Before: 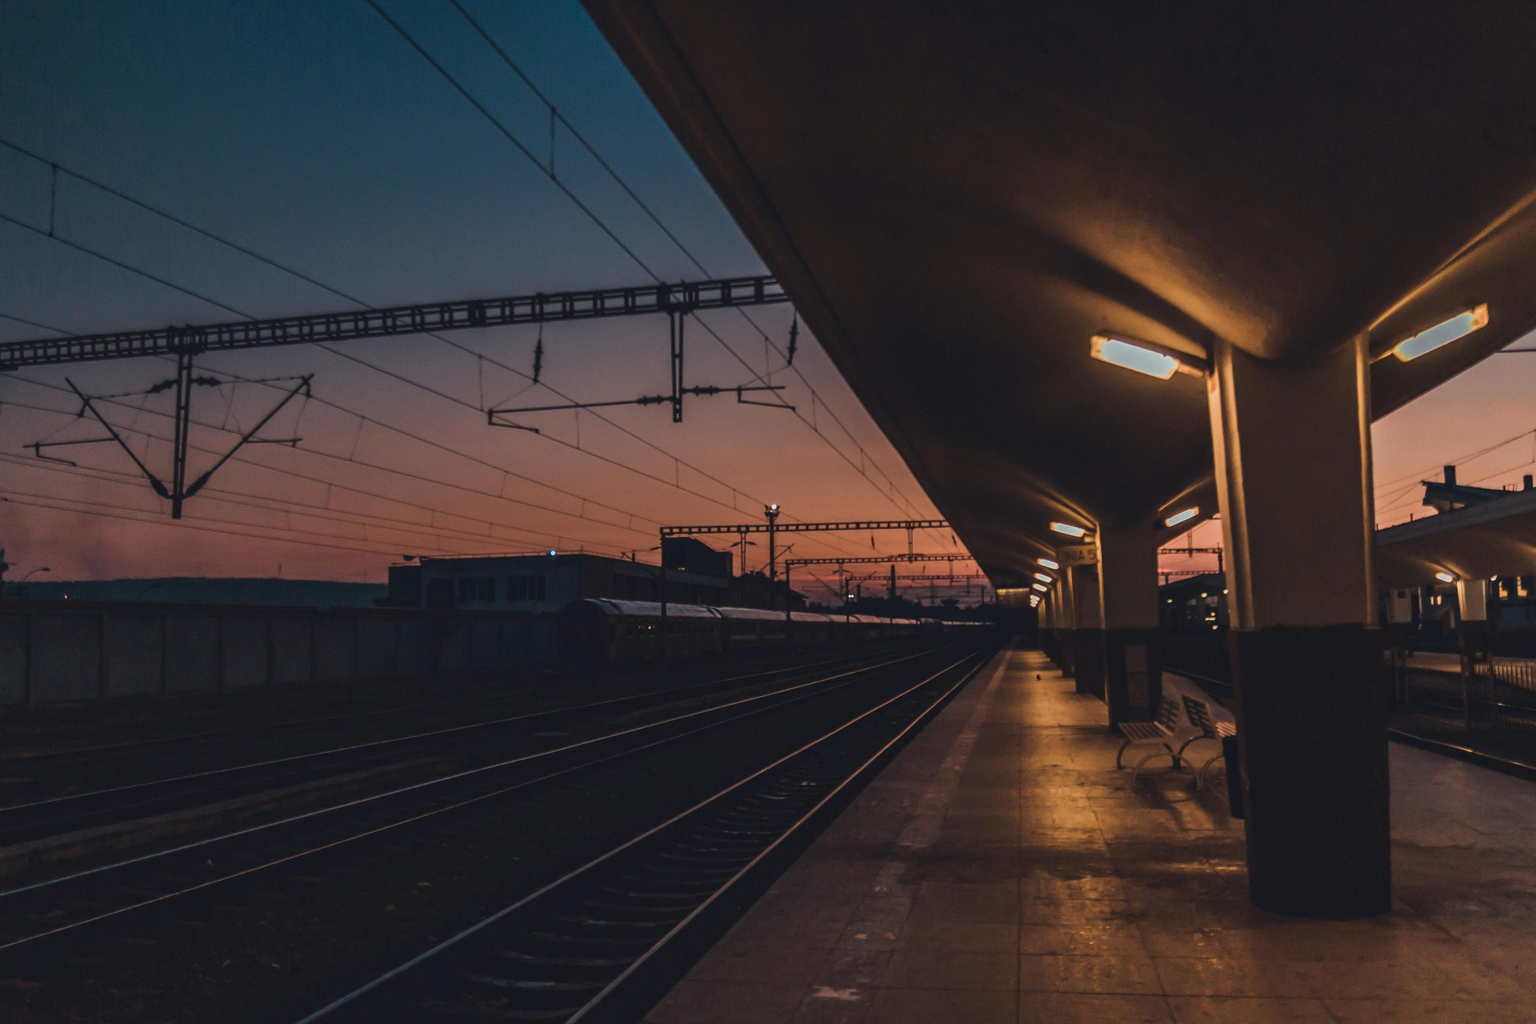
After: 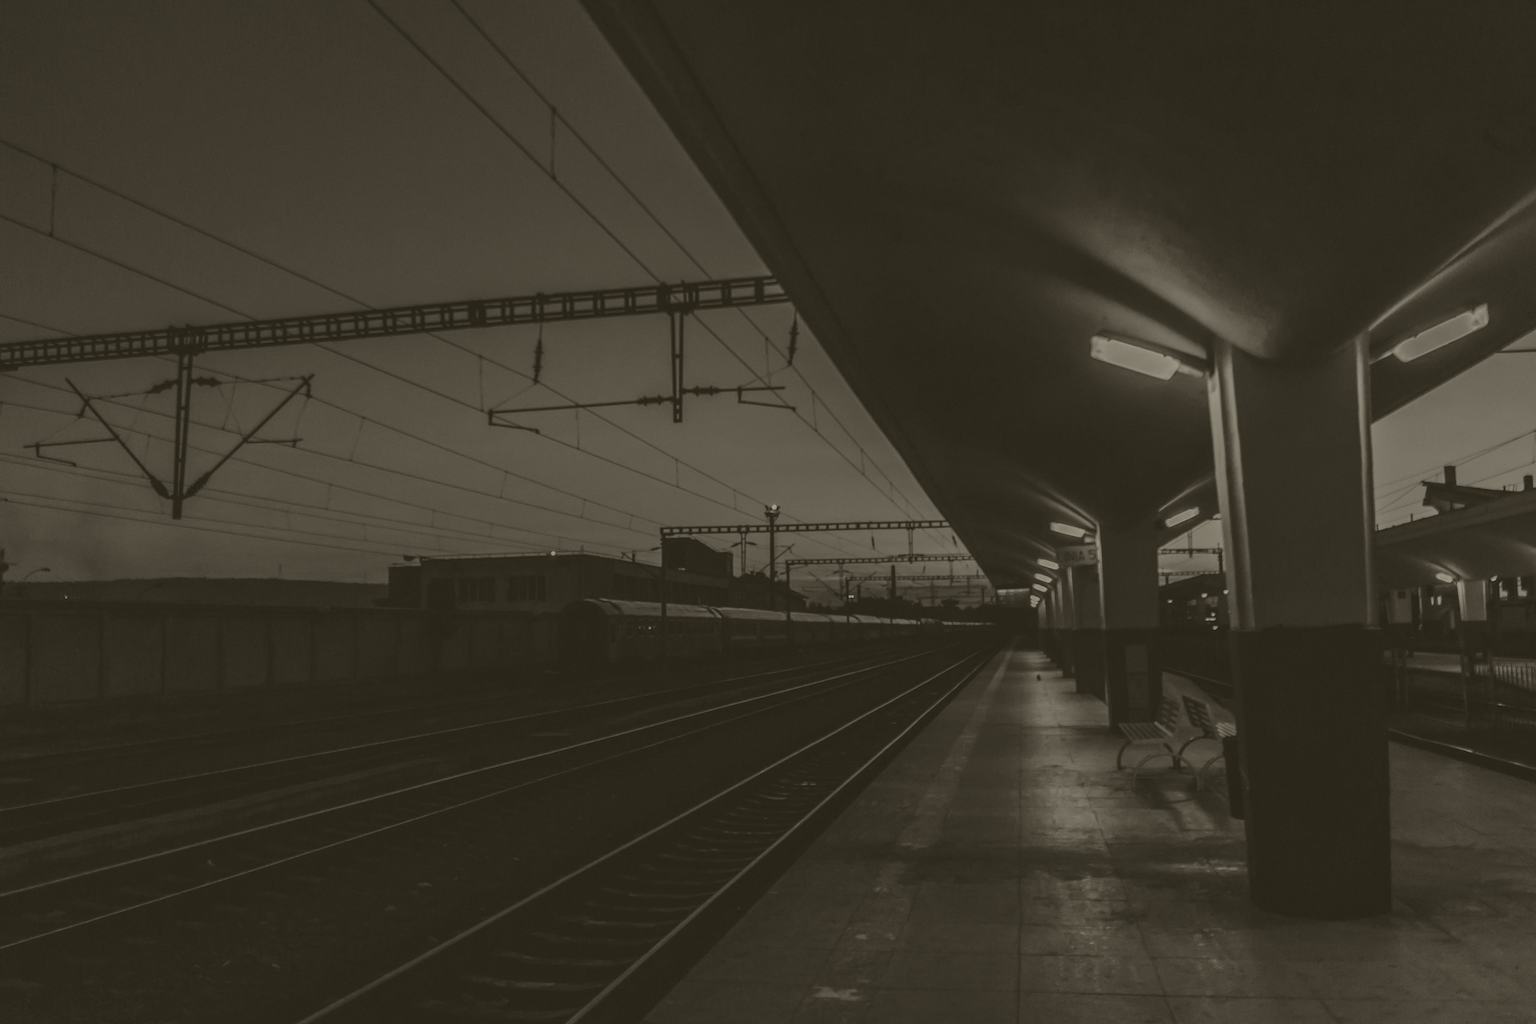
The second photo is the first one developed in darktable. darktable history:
local contrast: highlights 100%, shadows 100%, detail 120%, midtone range 0.2
colorize: hue 41.44°, saturation 22%, source mix 60%, lightness 10.61%
